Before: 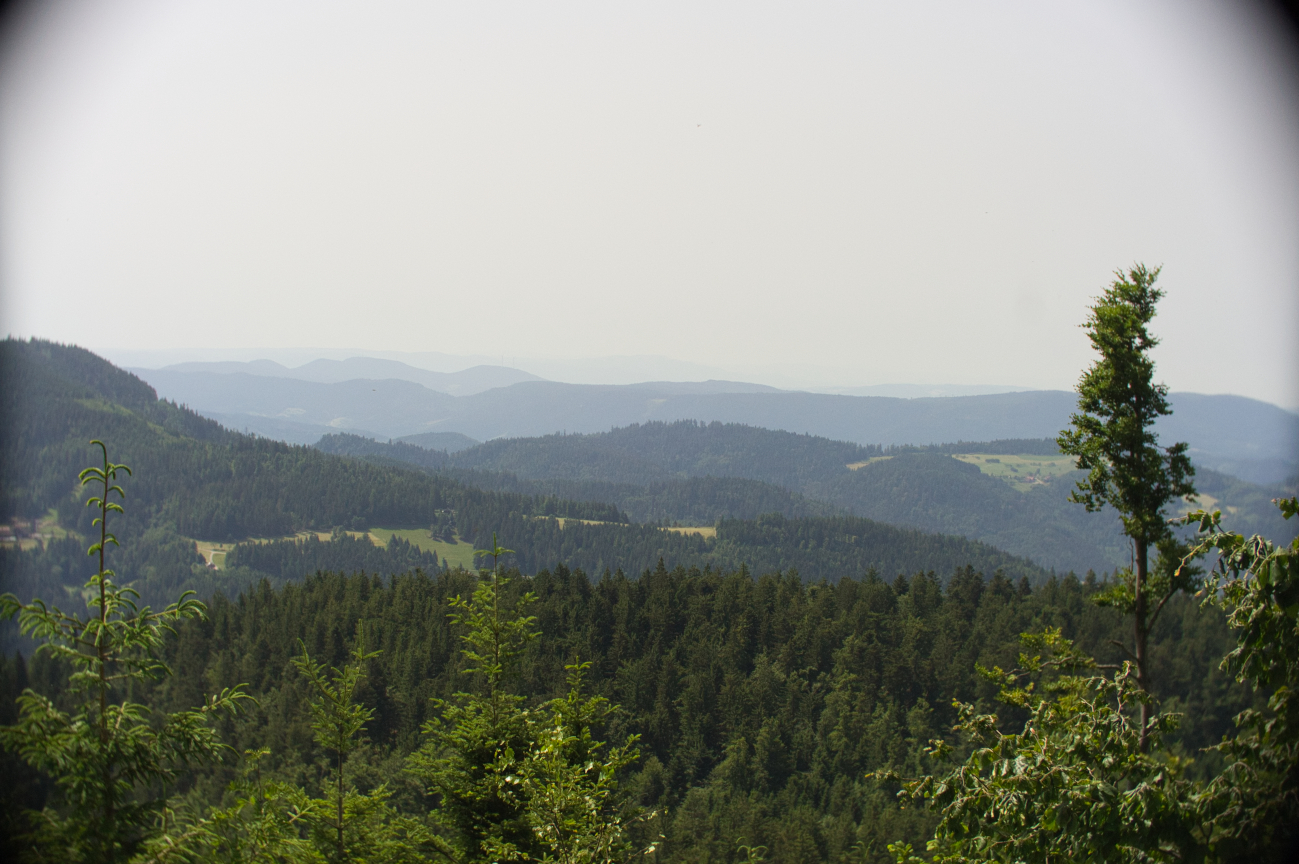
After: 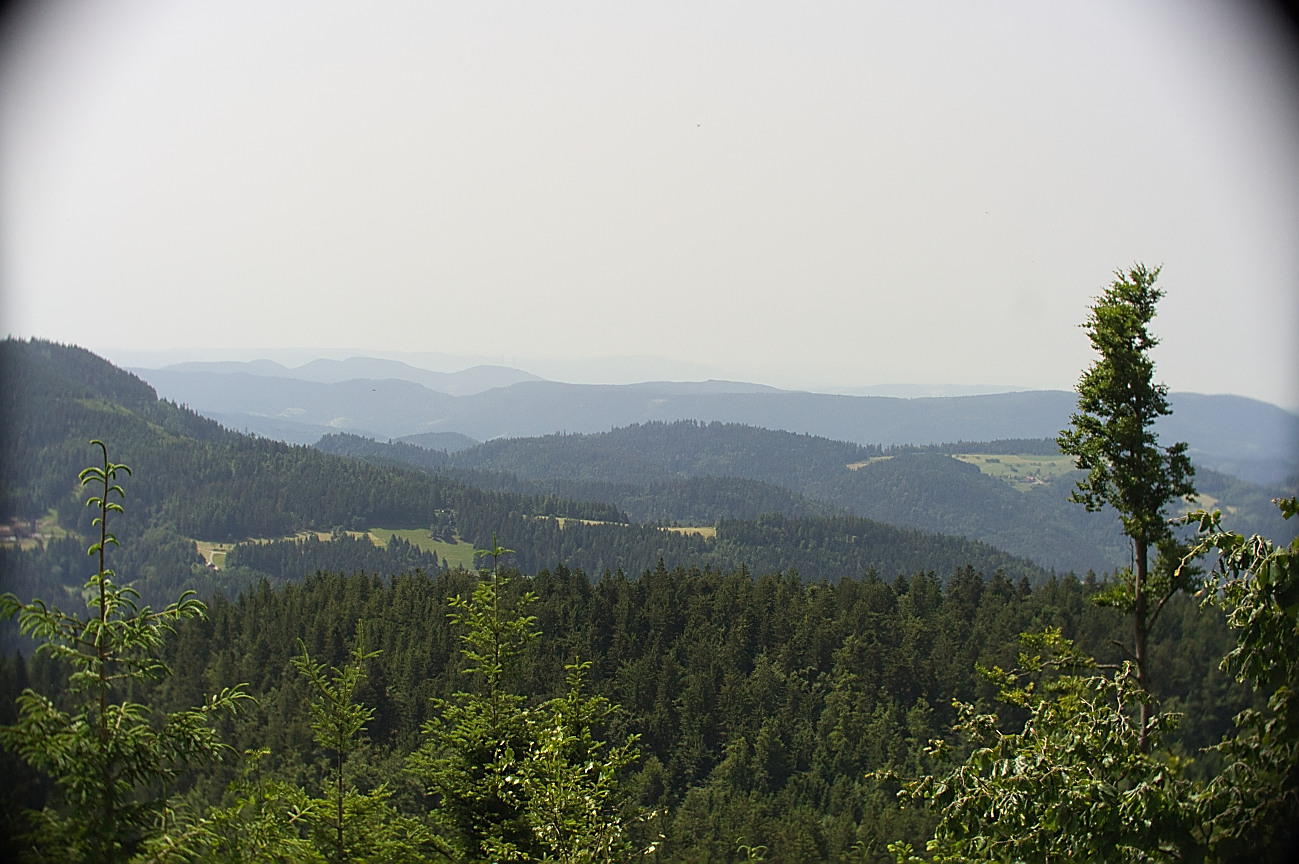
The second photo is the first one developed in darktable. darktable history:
sharpen: radius 1.379, amount 1.258, threshold 0.735
